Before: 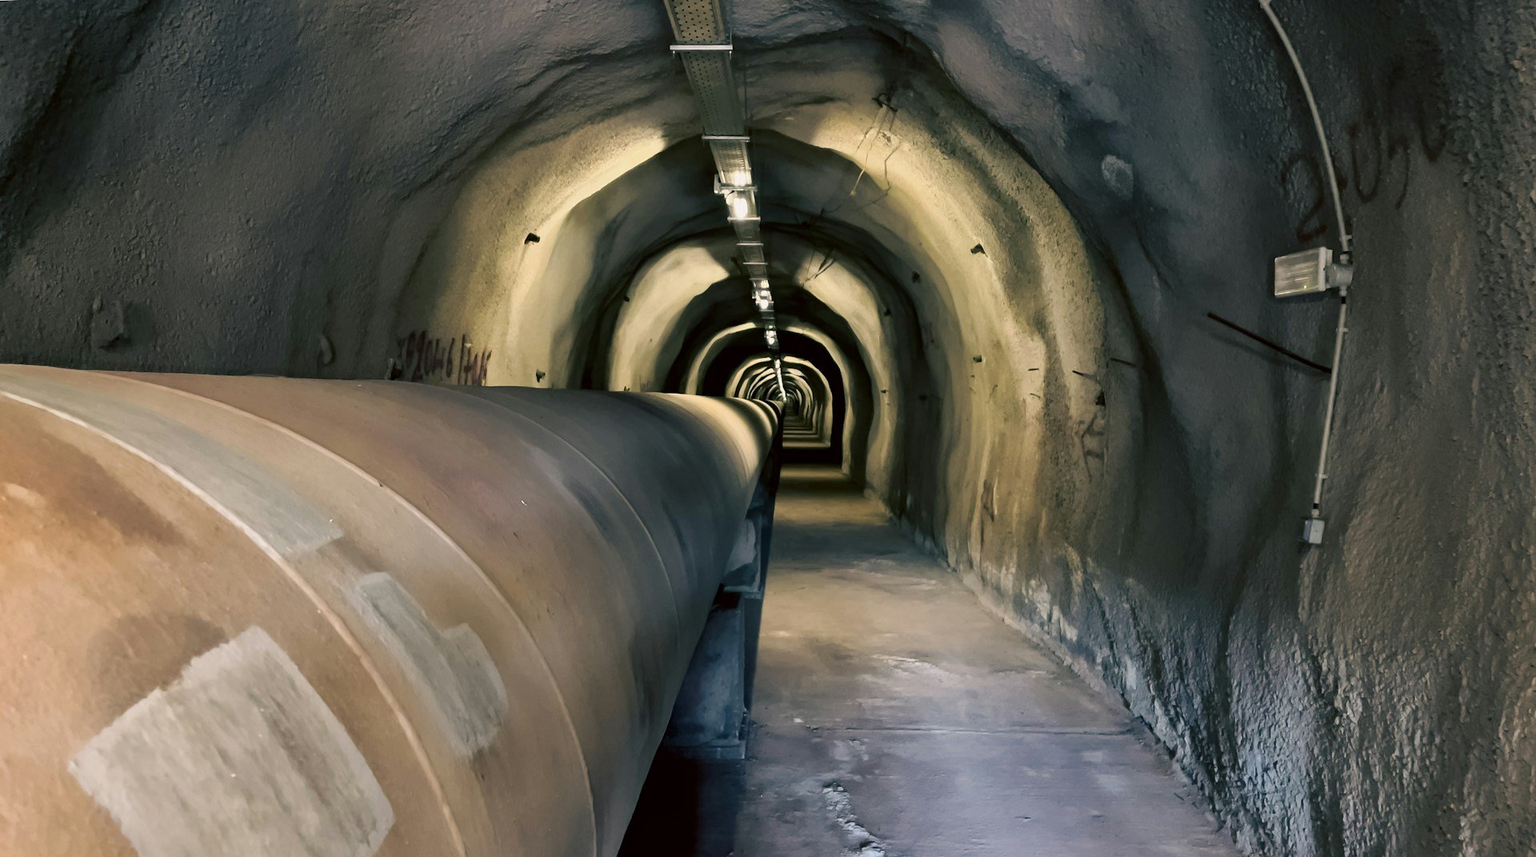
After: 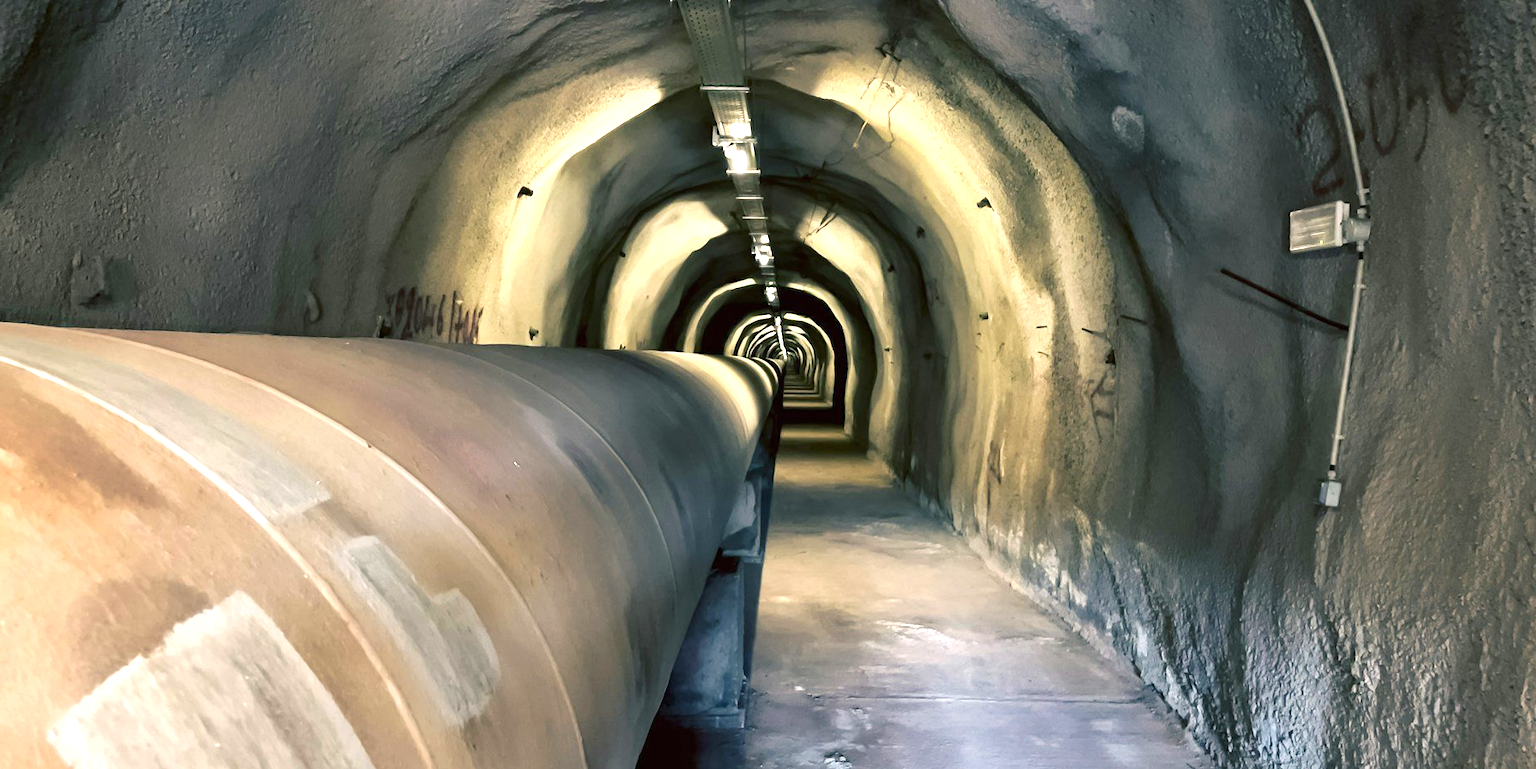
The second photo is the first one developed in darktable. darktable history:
crop: left 1.507%, top 6.147%, right 1.379%, bottom 6.637%
exposure: black level correction 0, exposure 1 EV, compensate highlight preservation false
